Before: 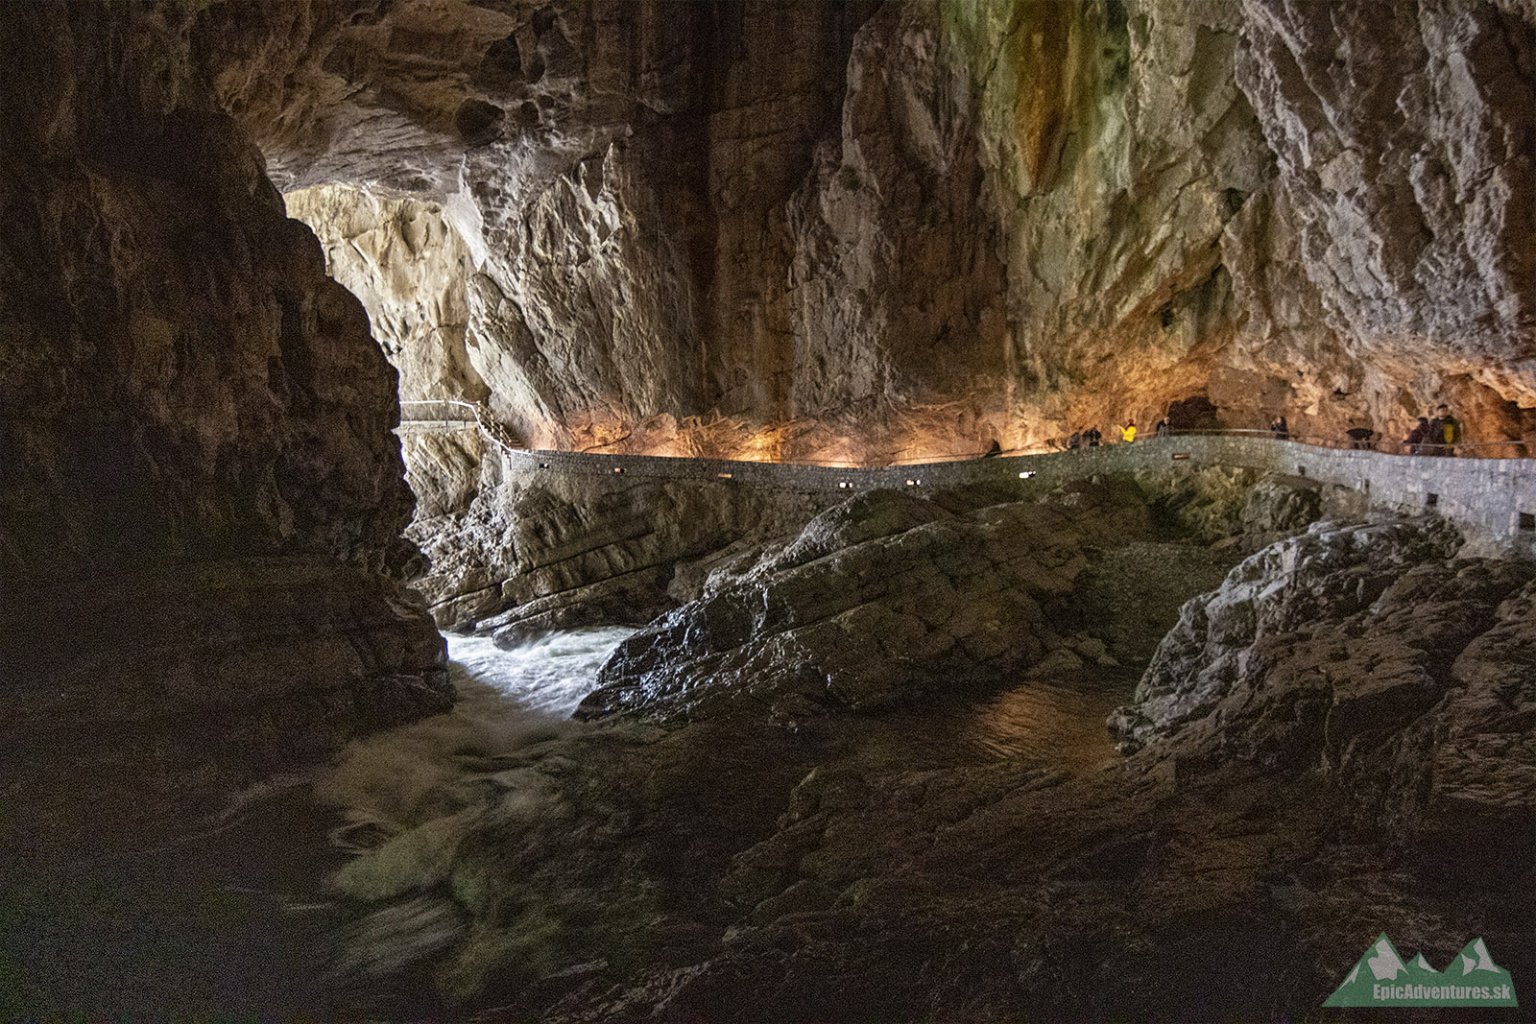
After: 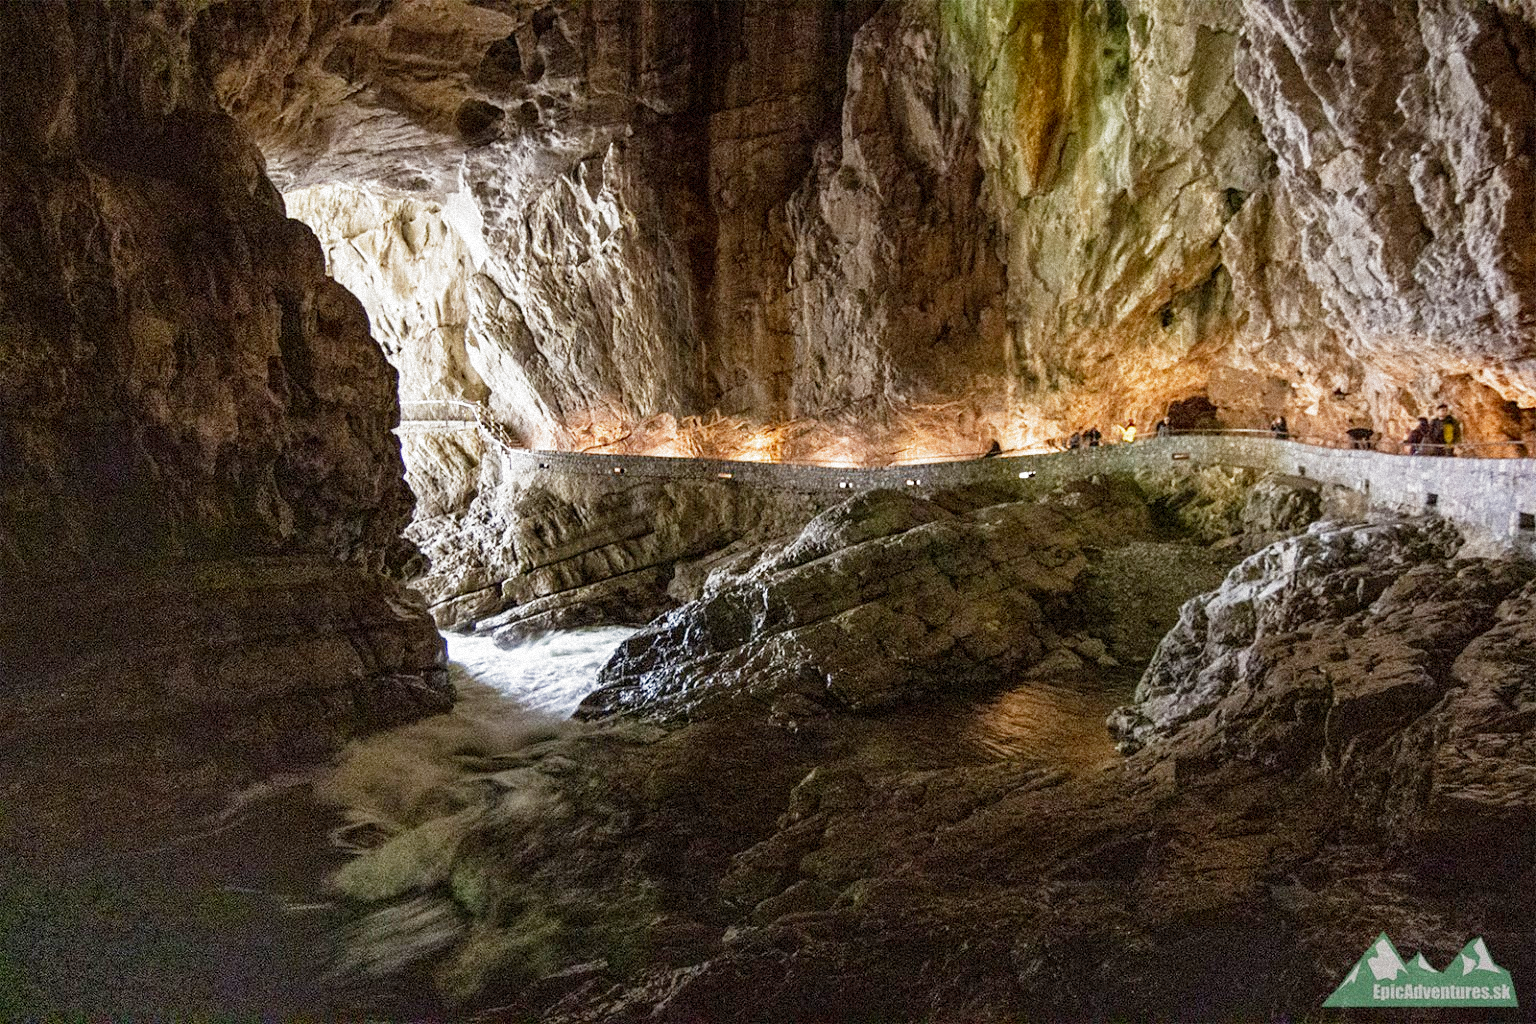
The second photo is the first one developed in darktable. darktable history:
grain: mid-tones bias 0%
filmic rgb: middle gray luminance 9.23%, black relative exposure -10.55 EV, white relative exposure 3.45 EV, threshold 6 EV, target black luminance 0%, hardness 5.98, latitude 59.69%, contrast 1.087, highlights saturation mix 5%, shadows ↔ highlights balance 29.23%, add noise in highlights 0, preserve chrominance no, color science v3 (2019), use custom middle-gray values true, iterations of high-quality reconstruction 0, contrast in highlights soft, enable highlight reconstruction true
